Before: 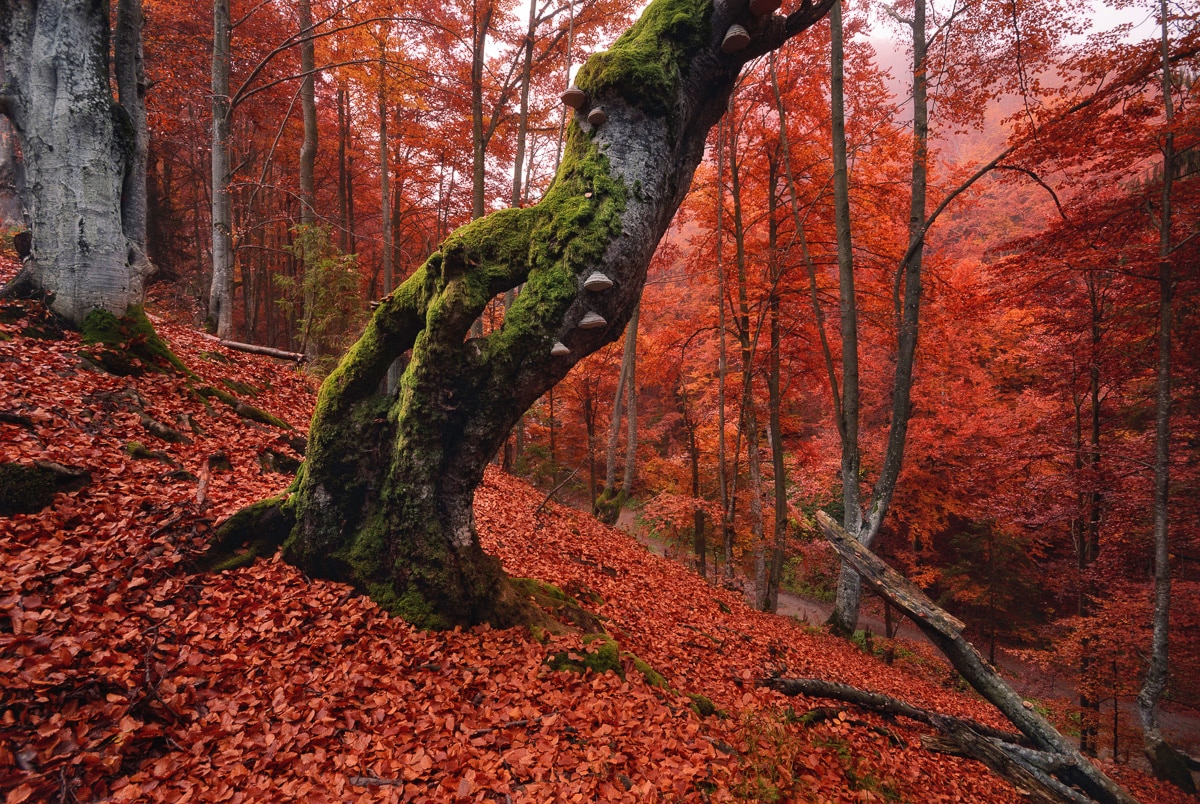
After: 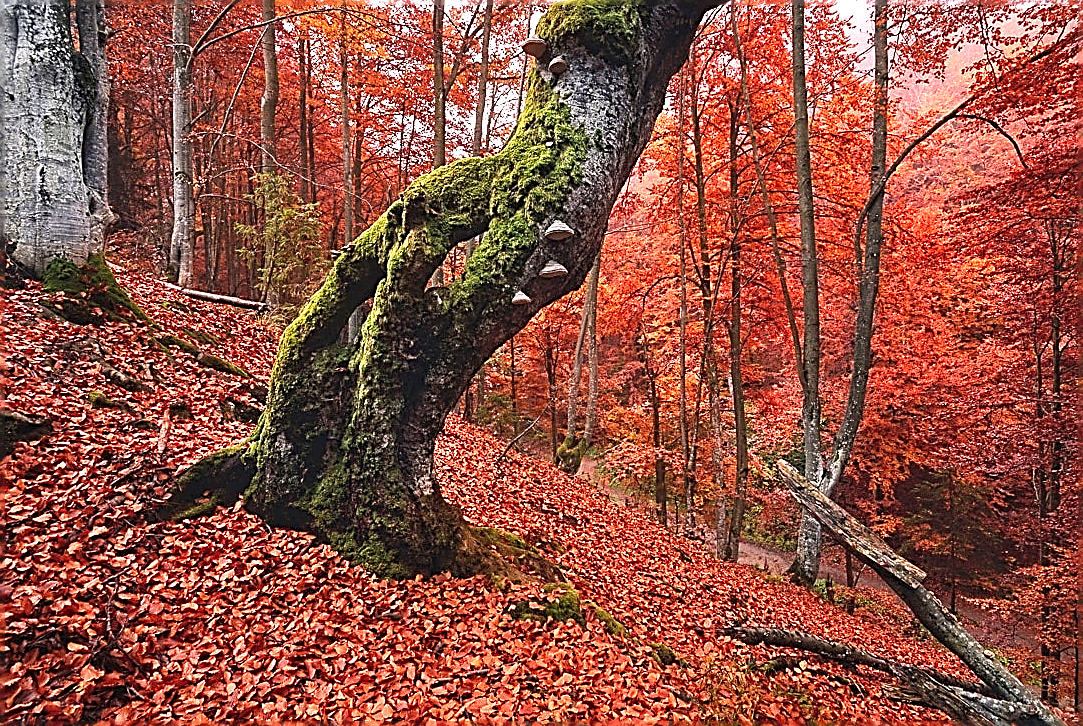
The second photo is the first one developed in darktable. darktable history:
crop: left 3.305%, top 6.436%, right 6.389%, bottom 3.258%
sharpen: amount 2
exposure: black level correction 0, exposure 1 EV, compensate highlight preservation false
